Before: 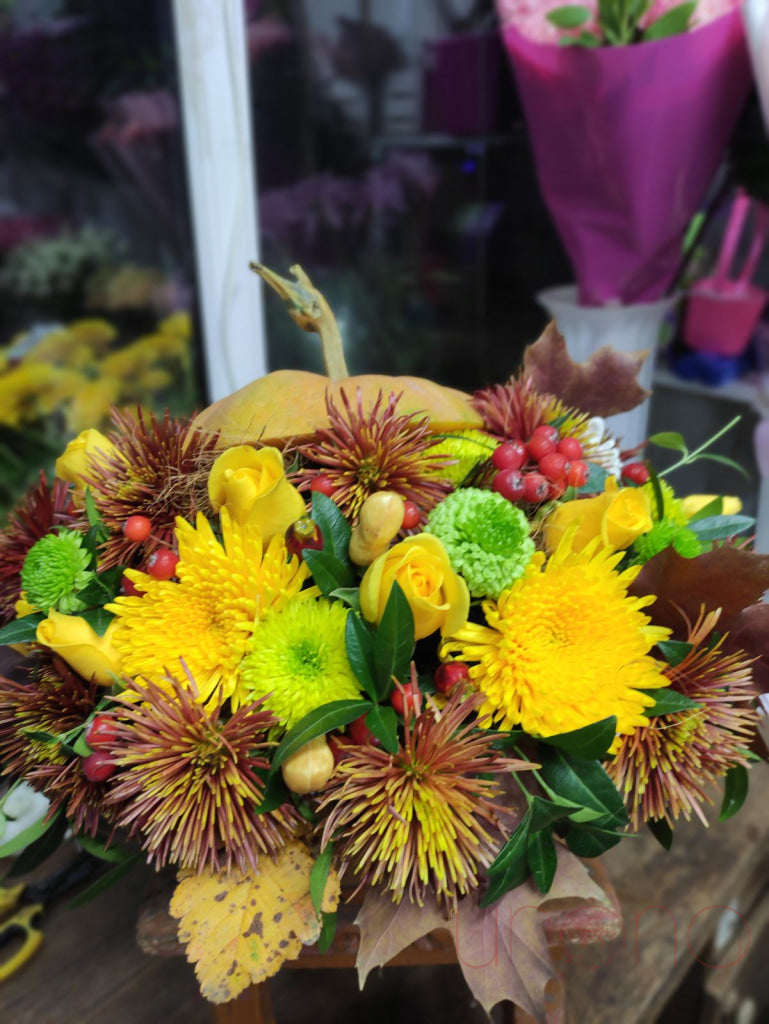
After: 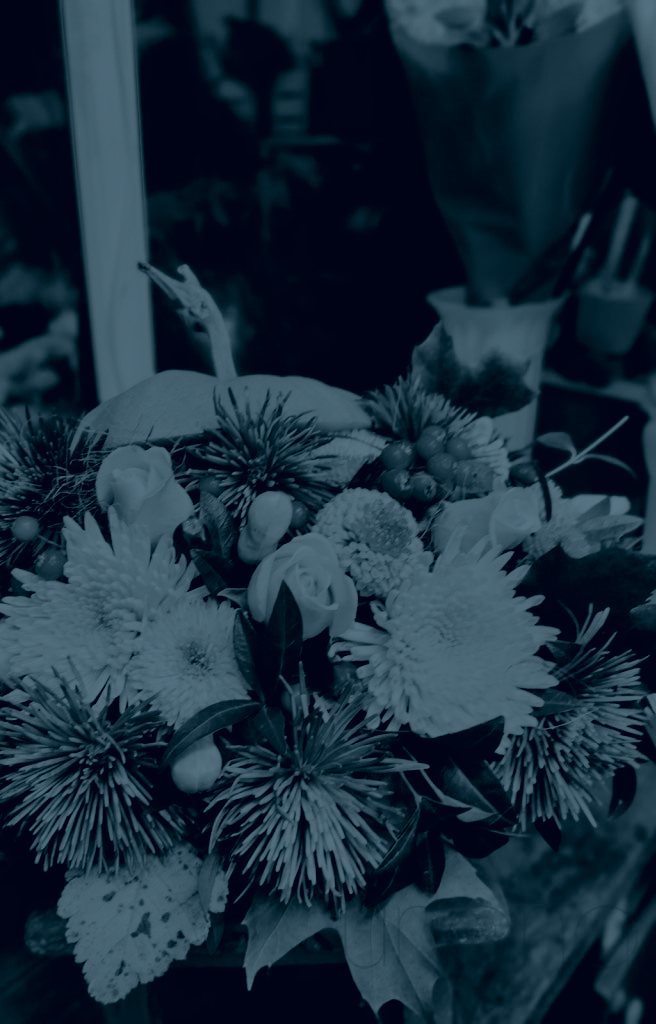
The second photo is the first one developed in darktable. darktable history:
tone equalizer: on, module defaults
crop and rotate: left 14.584%
color balance: on, module defaults
filmic rgb: black relative exposure -5 EV, hardness 2.88, contrast 1.3, highlights saturation mix -30%
contrast brightness saturation: contrast -0.19, saturation 0.19
contrast equalizer: y [[0.601, 0.6, 0.598, 0.598, 0.6, 0.601], [0.5 ×6], [0.5 ×6], [0 ×6], [0 ×6]]
colorize: hue 194.4°, saturation 29%, source mix 61.75%, lightness 3.98%, version 1
